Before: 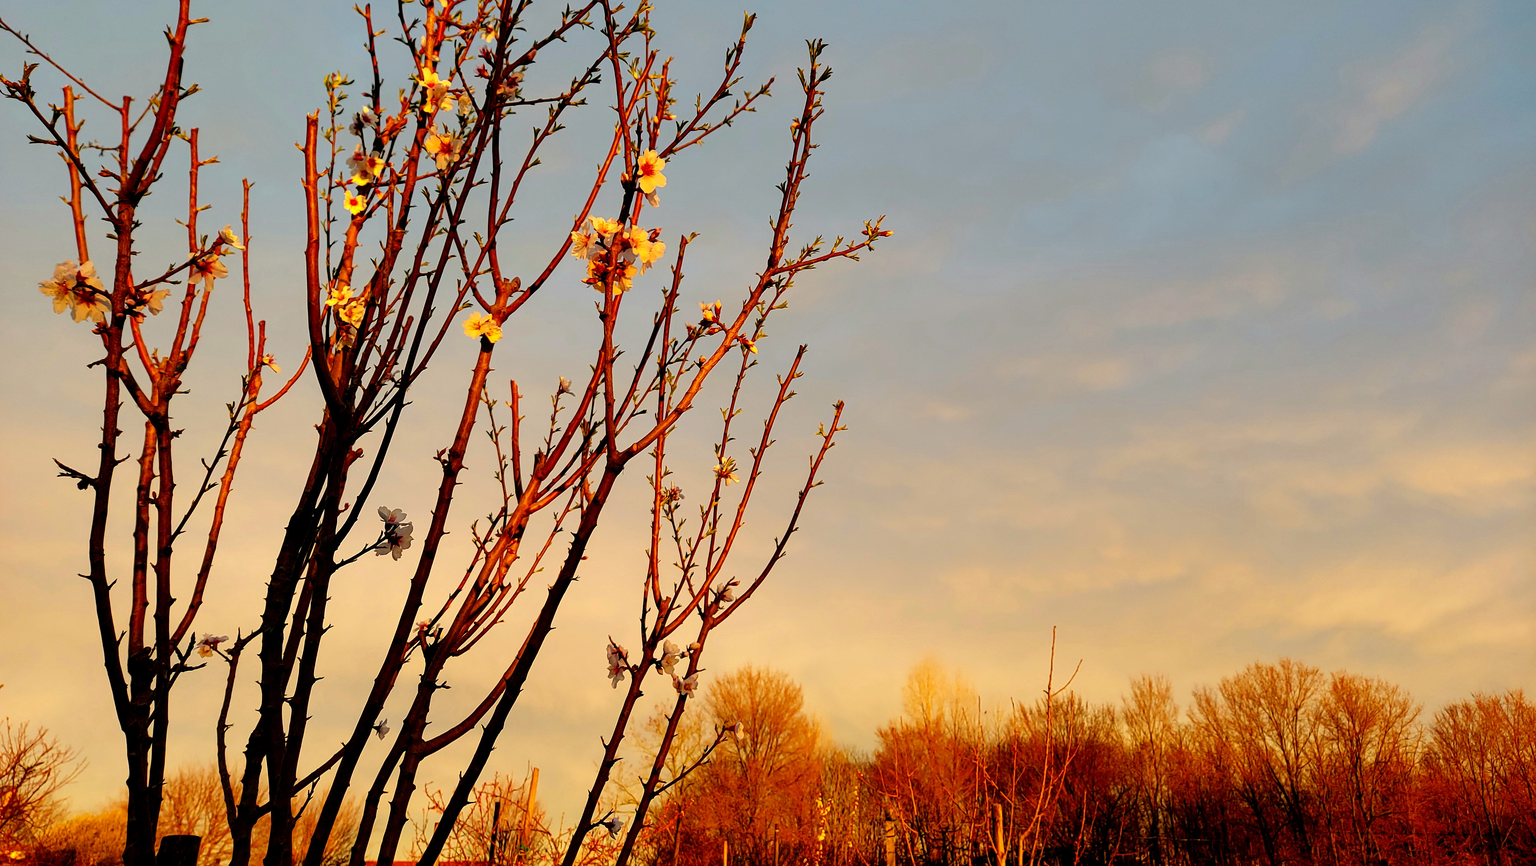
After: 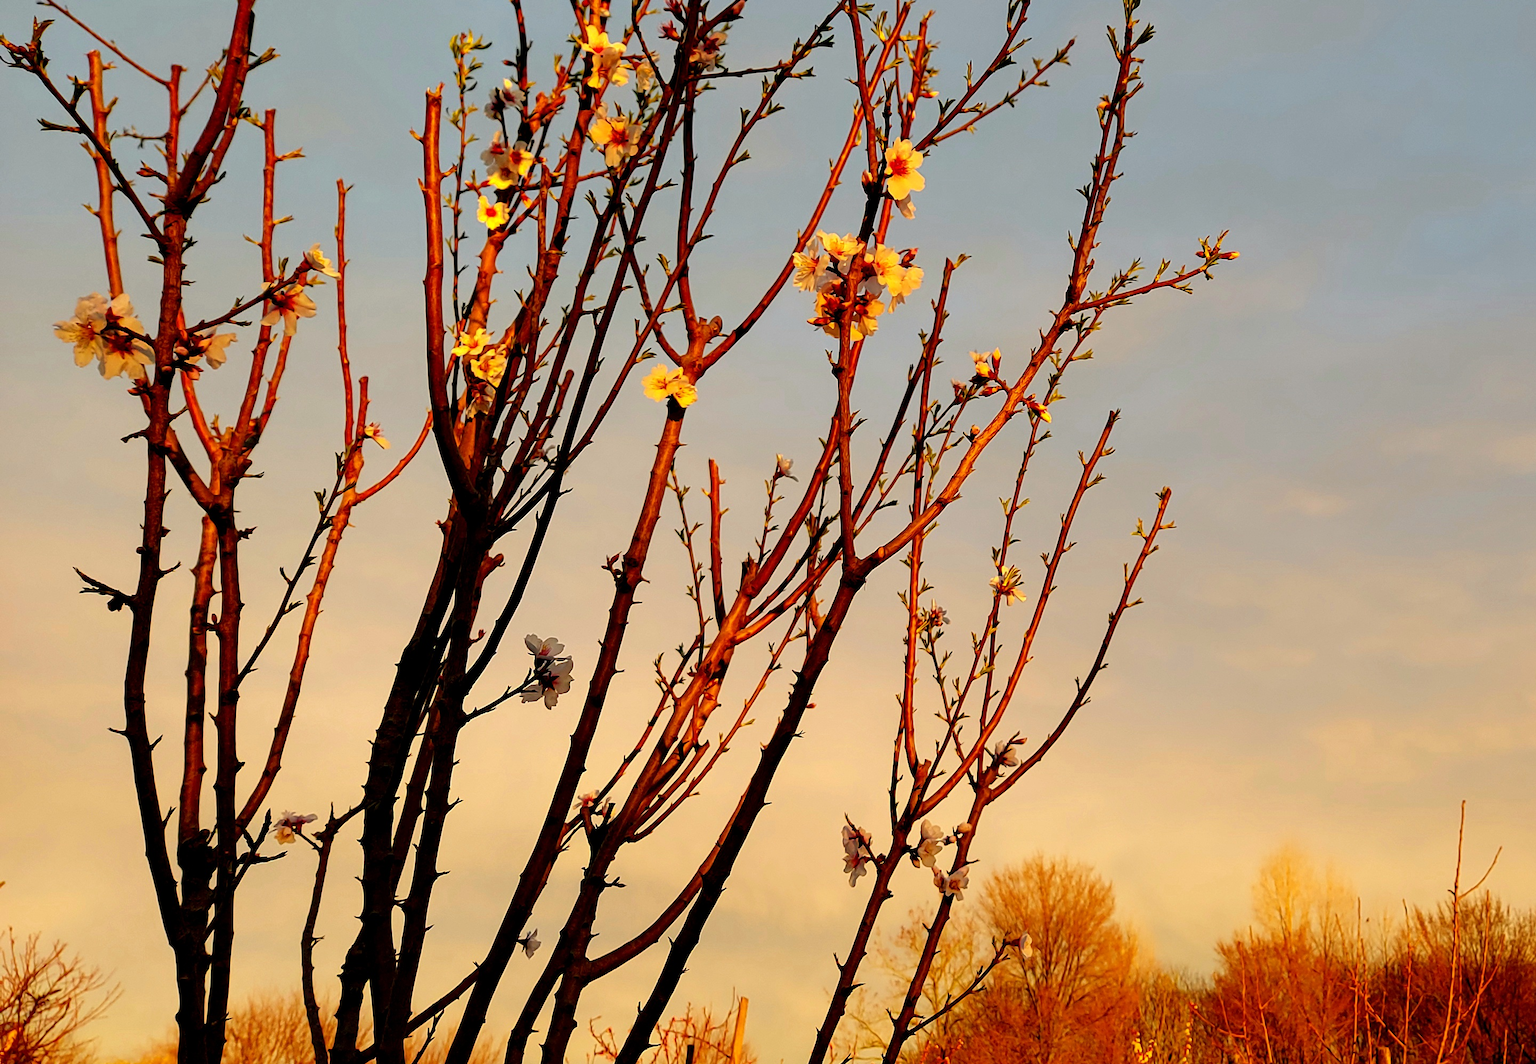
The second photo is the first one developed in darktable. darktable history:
crop: top 5.76%, right 27.906%, bottom 5.657%
